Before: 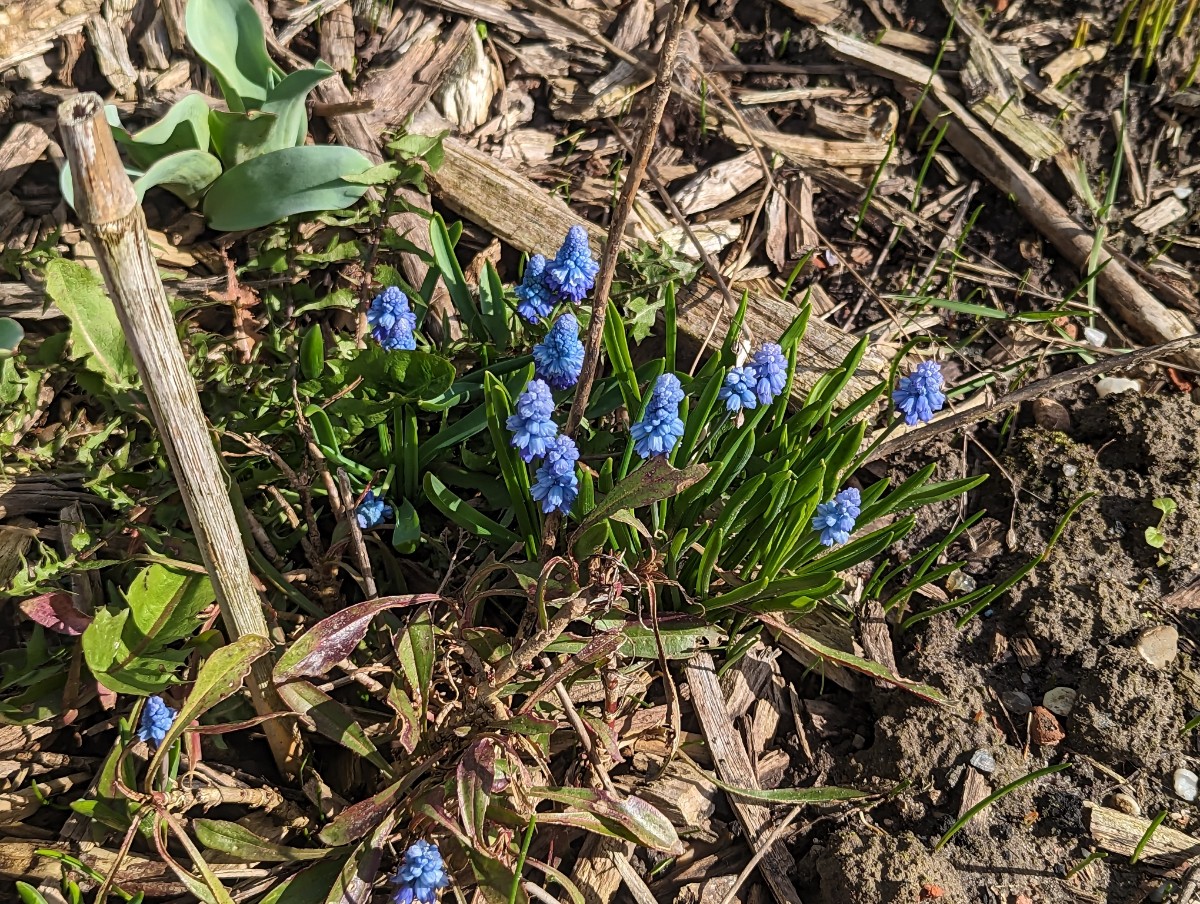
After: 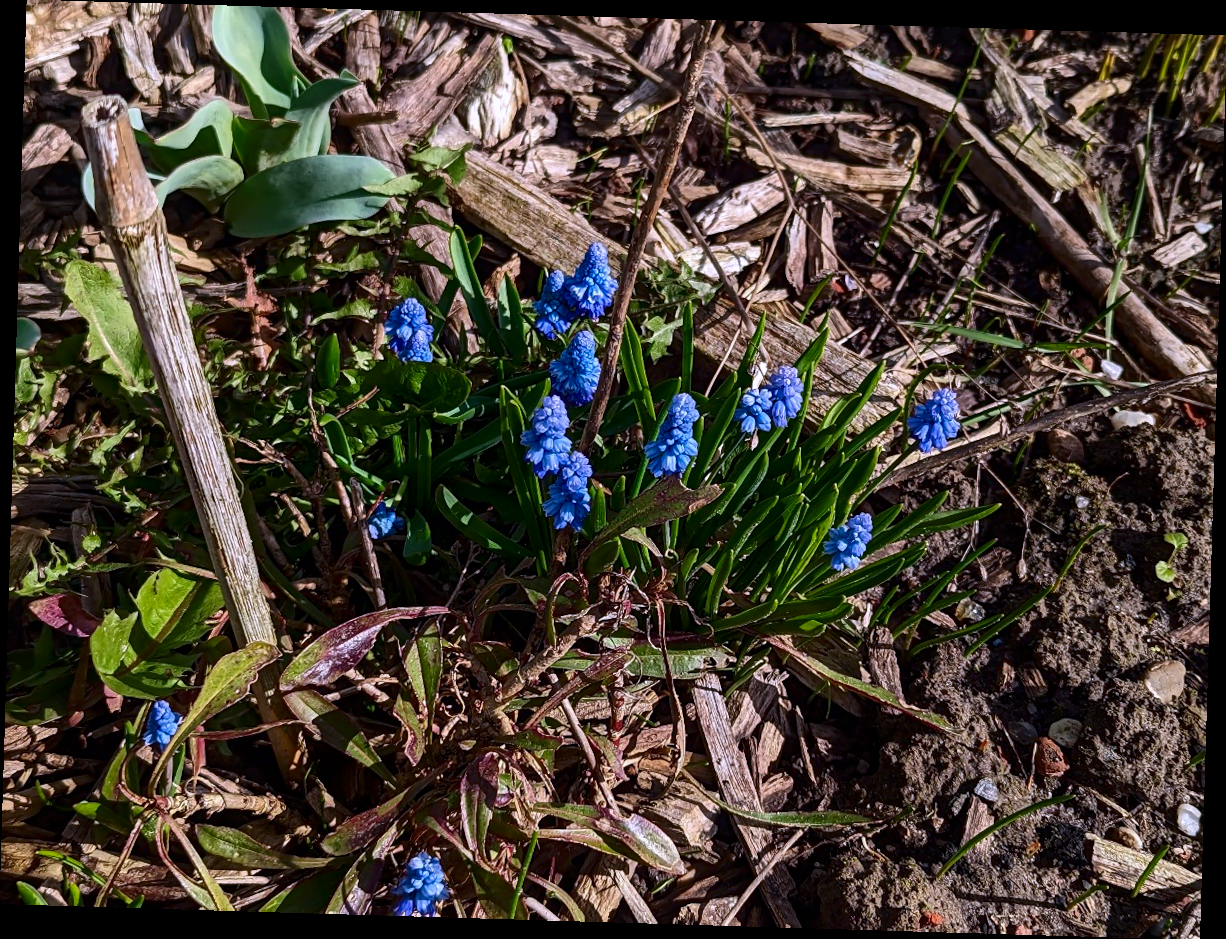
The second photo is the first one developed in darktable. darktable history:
contrast brightness saturation: contrast 0.1, brightness -0.26, saturation 0.14
rotate and perspective: rotation 1.72°, automatic cropping off
color calibration: illuminant as shot in camera, x 0.363, y 0.385, temperature 4528.04 K
